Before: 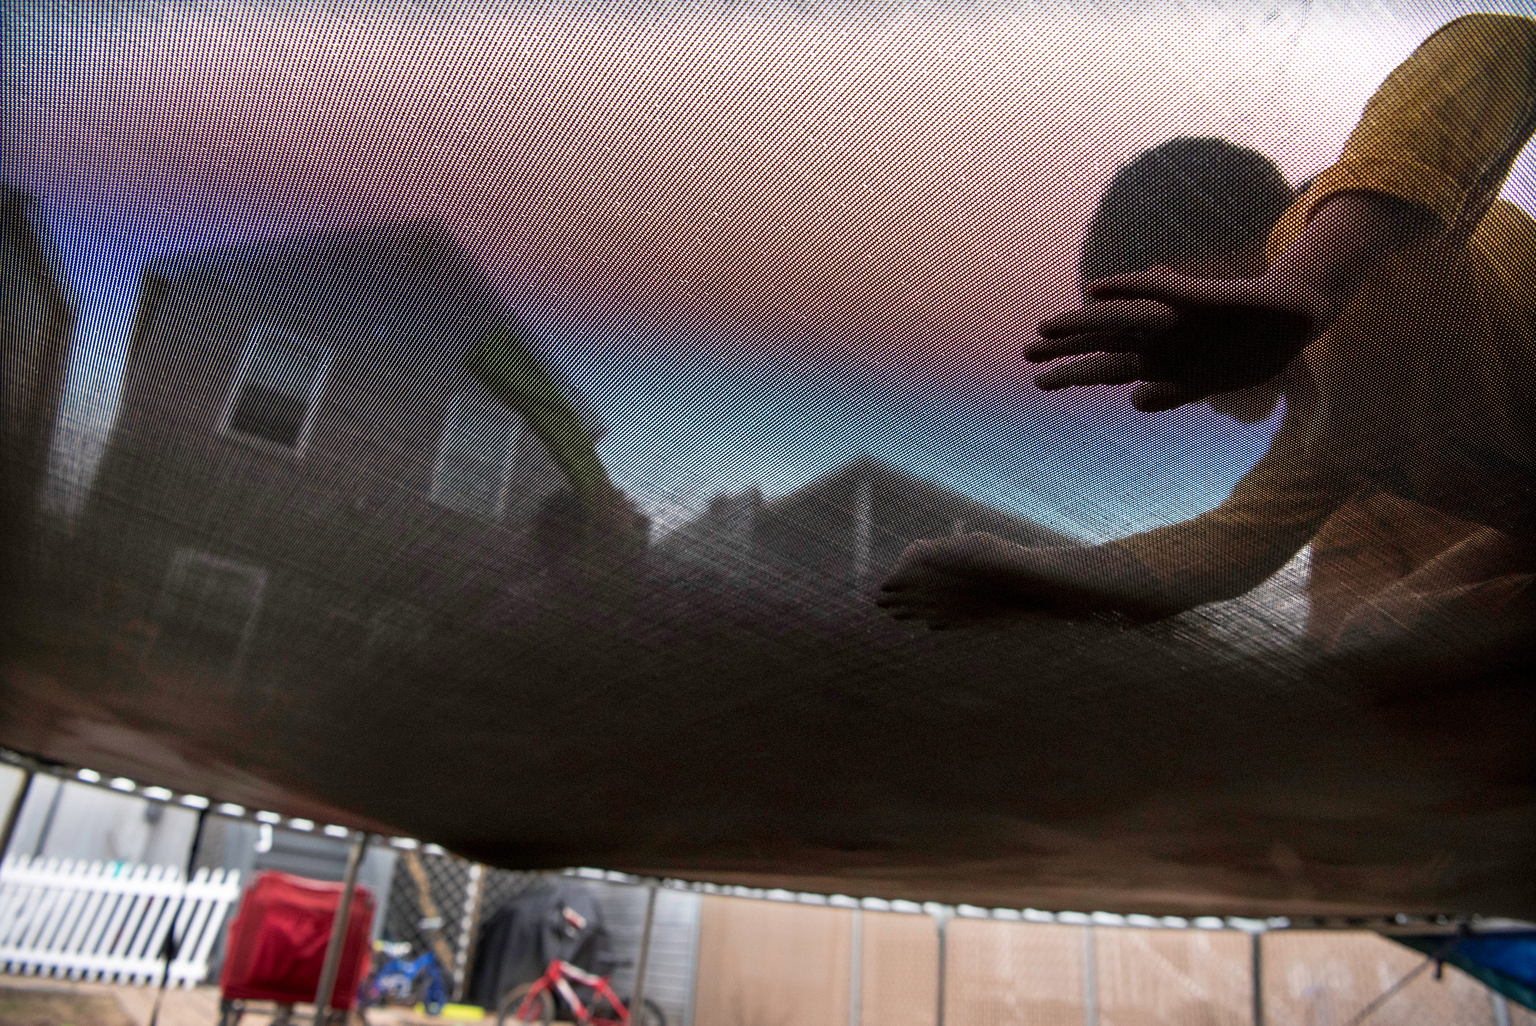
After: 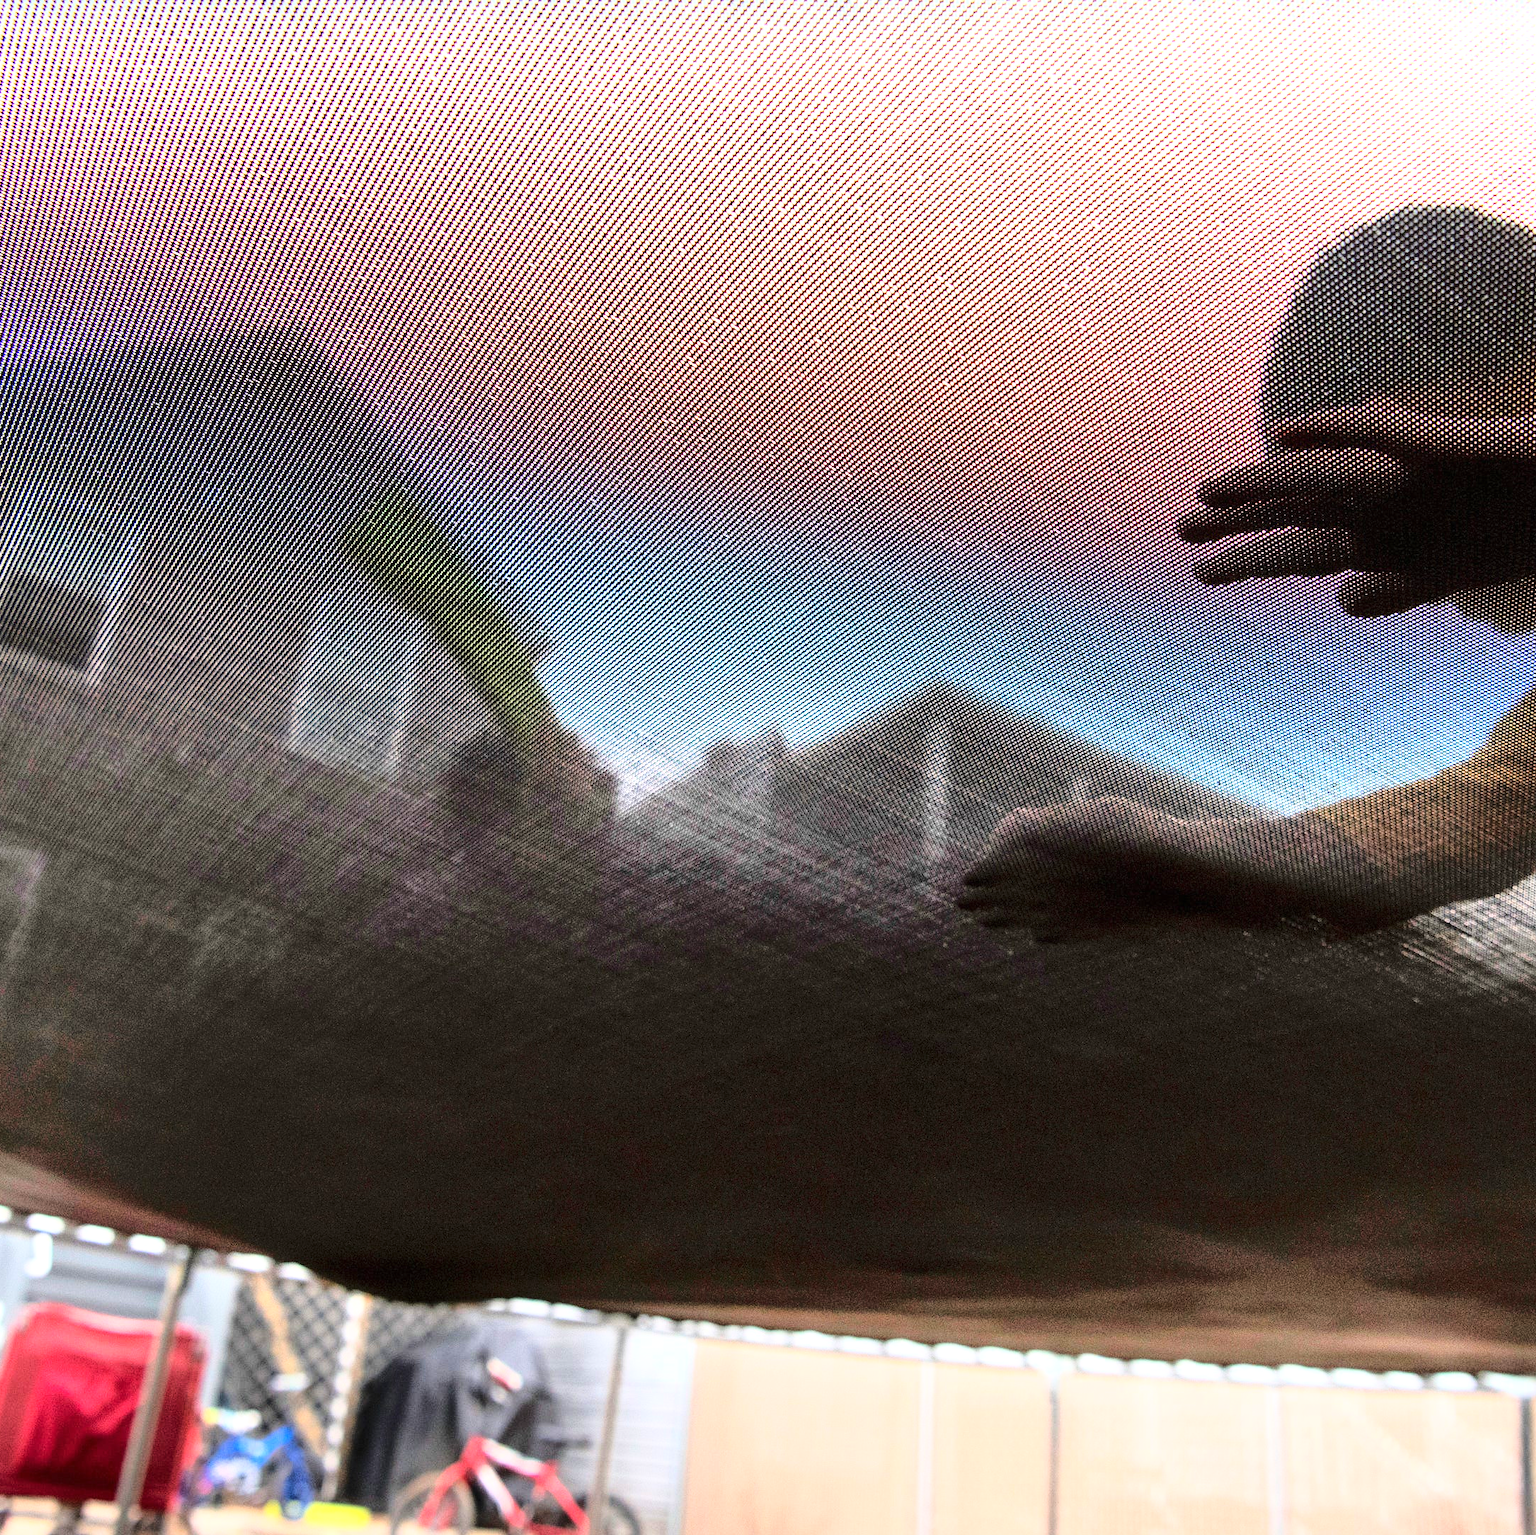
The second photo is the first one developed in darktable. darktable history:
exposure: black level correction 0, exposure 0.697 EV, compensate highlight preservation false
crop and rotate: left 15.506%, right 17.697%
base curve: curves: ch0 [(0, 0) (0.032, 0.037) (0.105, 0.228) (0.435, 0.76) (0.856, 0.983) (1, 1)]
tone equalizer: edges refinement/feathering 500, mask exposure compensation -1.57 EV, preserve details no
